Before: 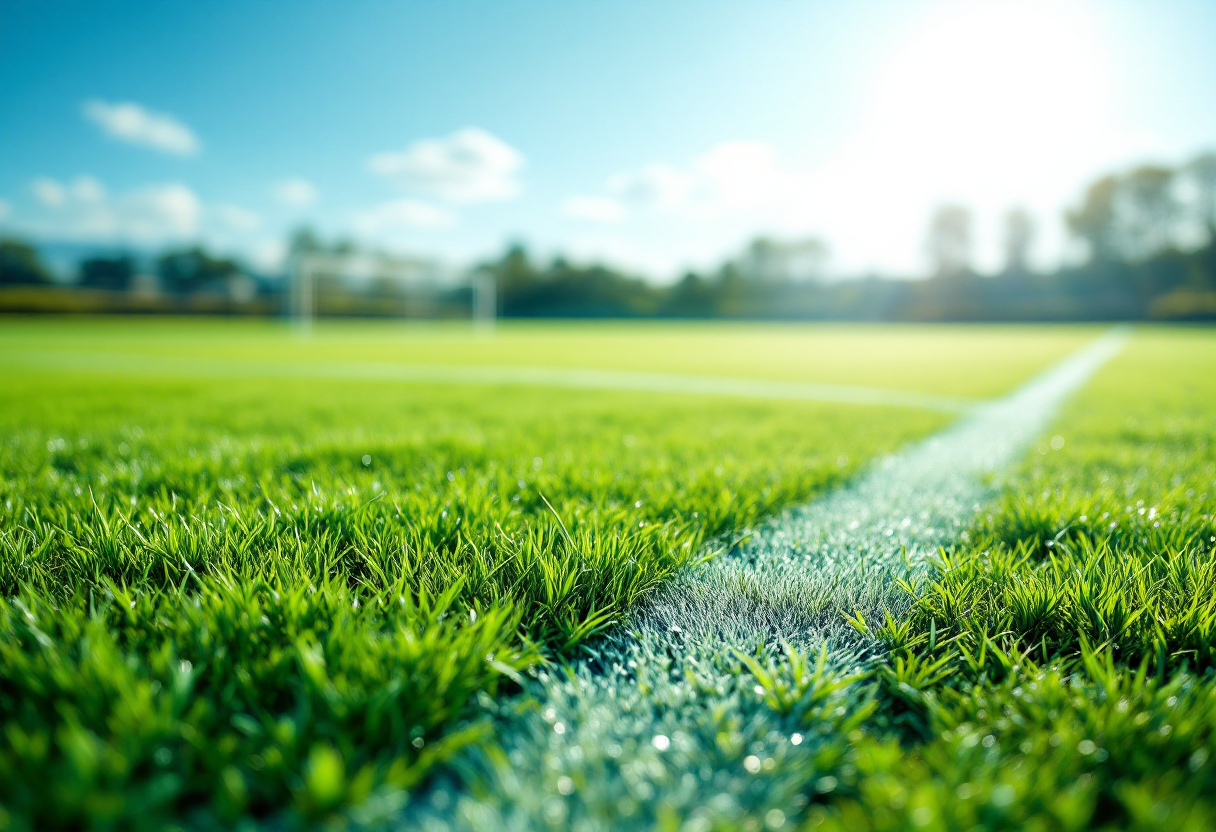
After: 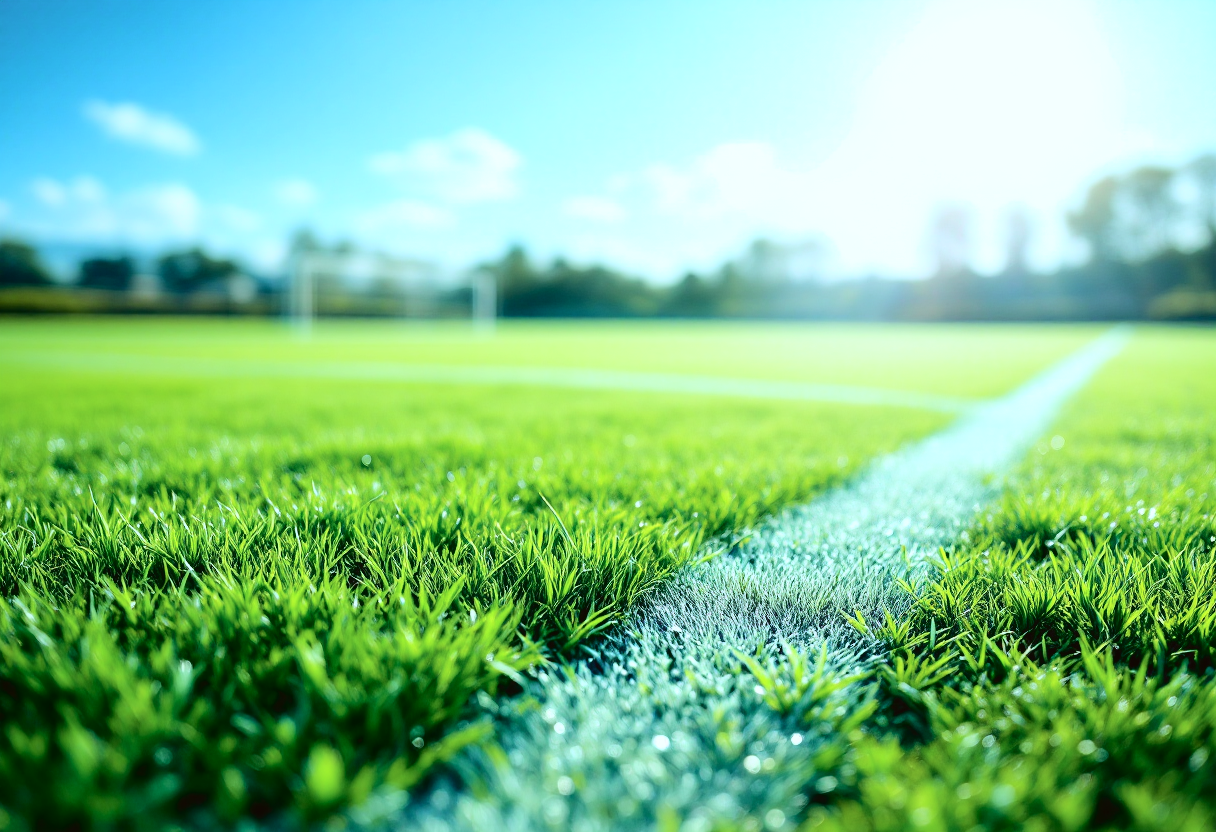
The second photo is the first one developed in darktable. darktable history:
tone curve: curves: ch0 [(0, 0.023) (0.1, 0.084) (0.184, 0.168) (0.45, 0.54) (0.57, 0.683) (0.722, 0.825) (0.877, 0.948) (1, 1)]; ch1 [(0, 0) (0.414, 0.395) (0.453, 0.437) (0.502, 0.509) (0.521, 0.519) (0.573, 0.568) (0.618, 0.61) (0.654, 0.642) (1, 1)]; ch2 [(0, 0) (0.421, 0.43) (0.45, 0.463) (0.492, 0.504) (0.511, 0.519) (0.557, 0.557) (0.602, 0.605) (1, 1)], color space Lab, independent channels, preserve colors none
white balance: red 0.926, green 1.003, blue 1.133
